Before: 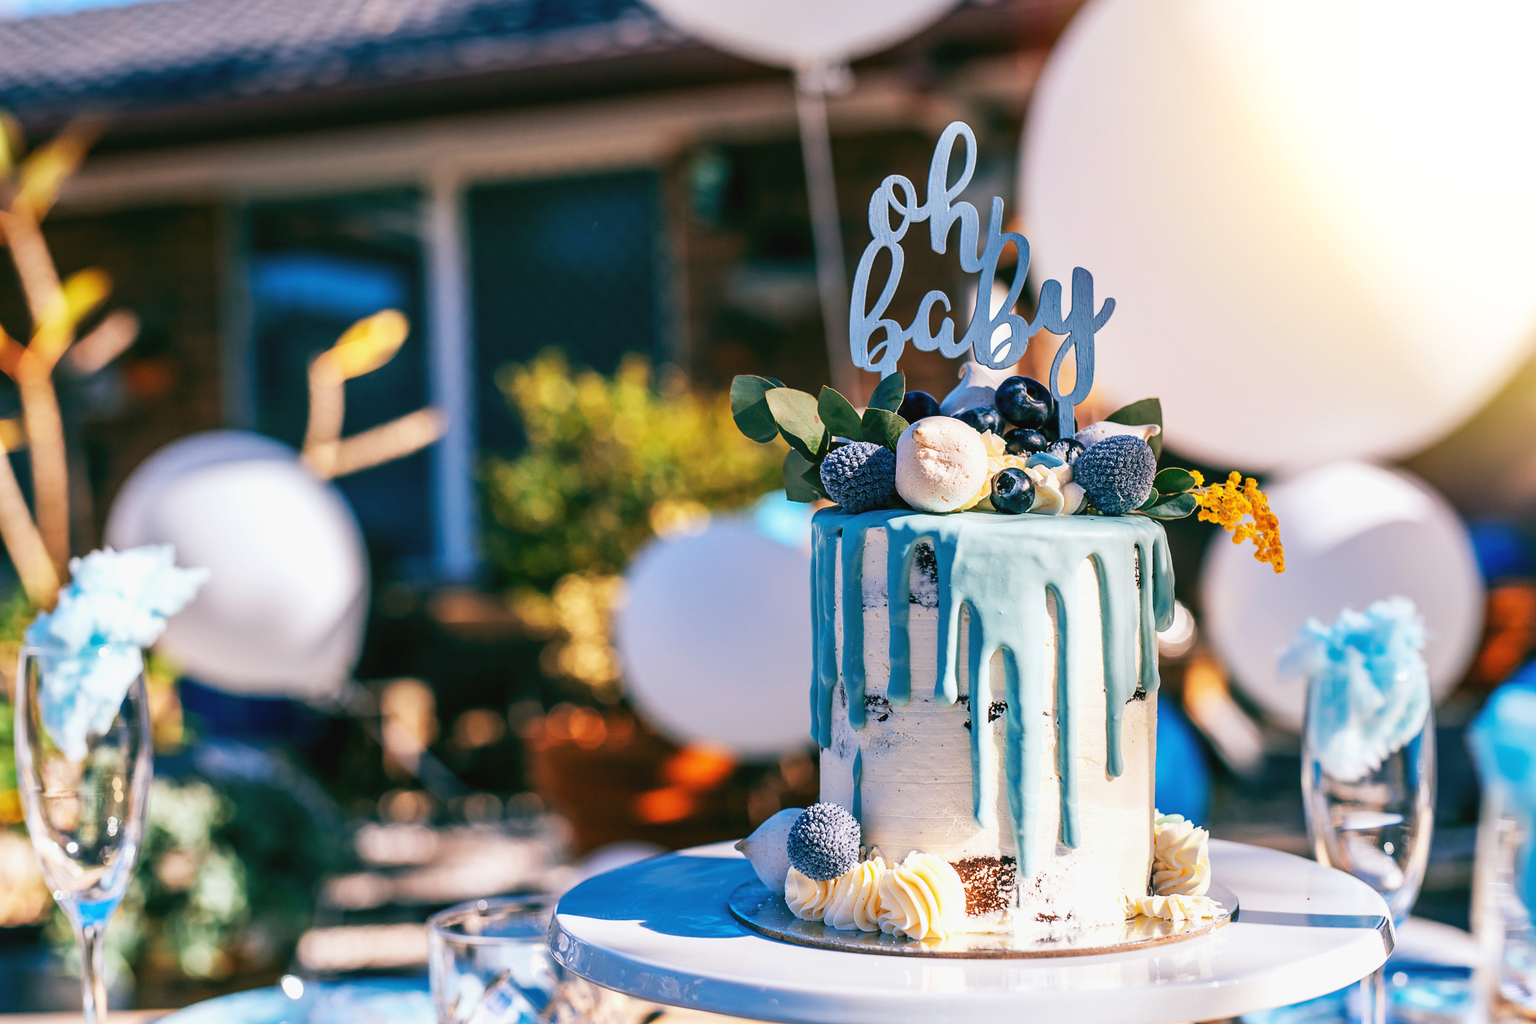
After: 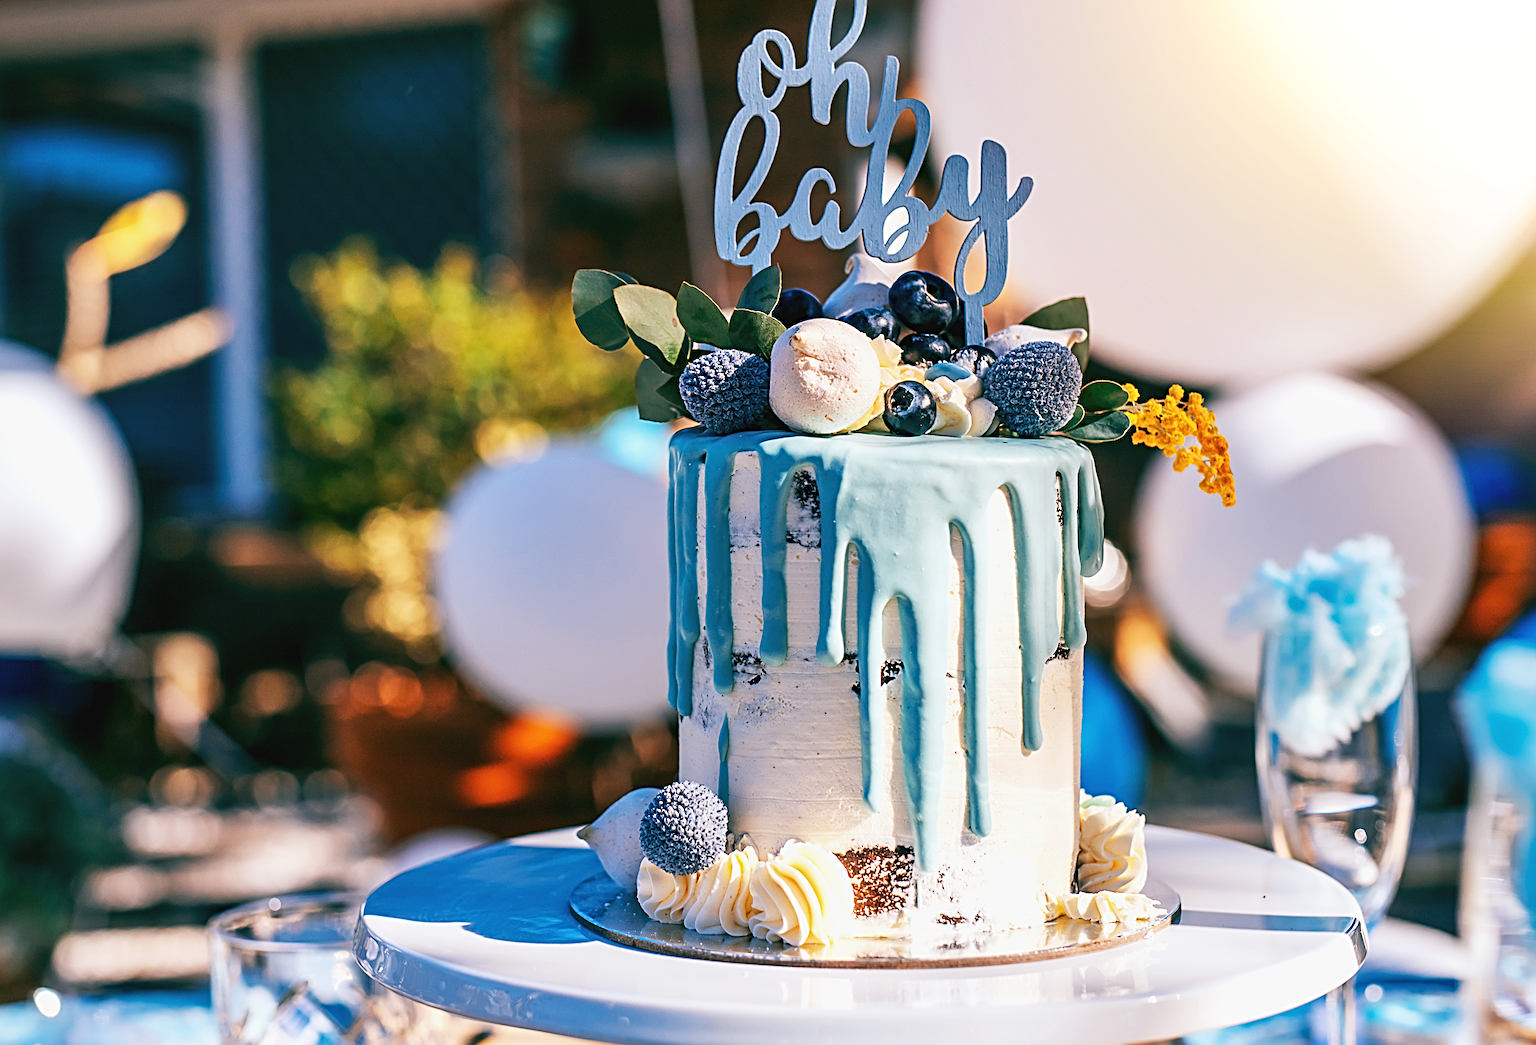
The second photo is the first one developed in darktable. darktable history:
crop: left 16.49%, top 14.683%
sharpen: radius 3.982
